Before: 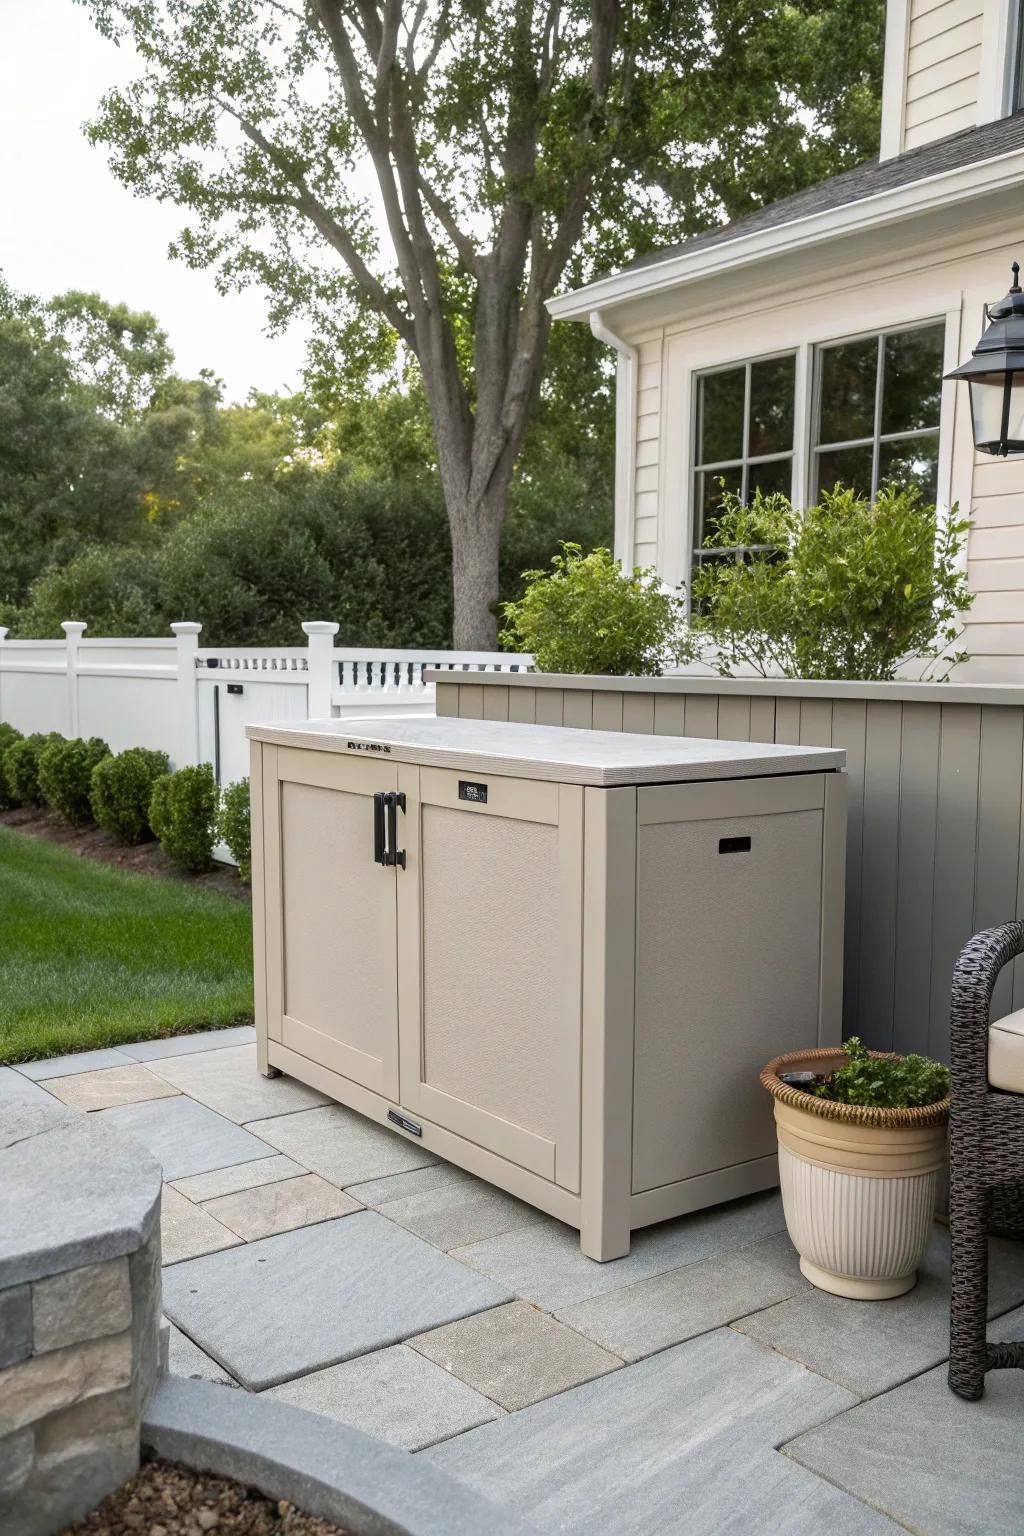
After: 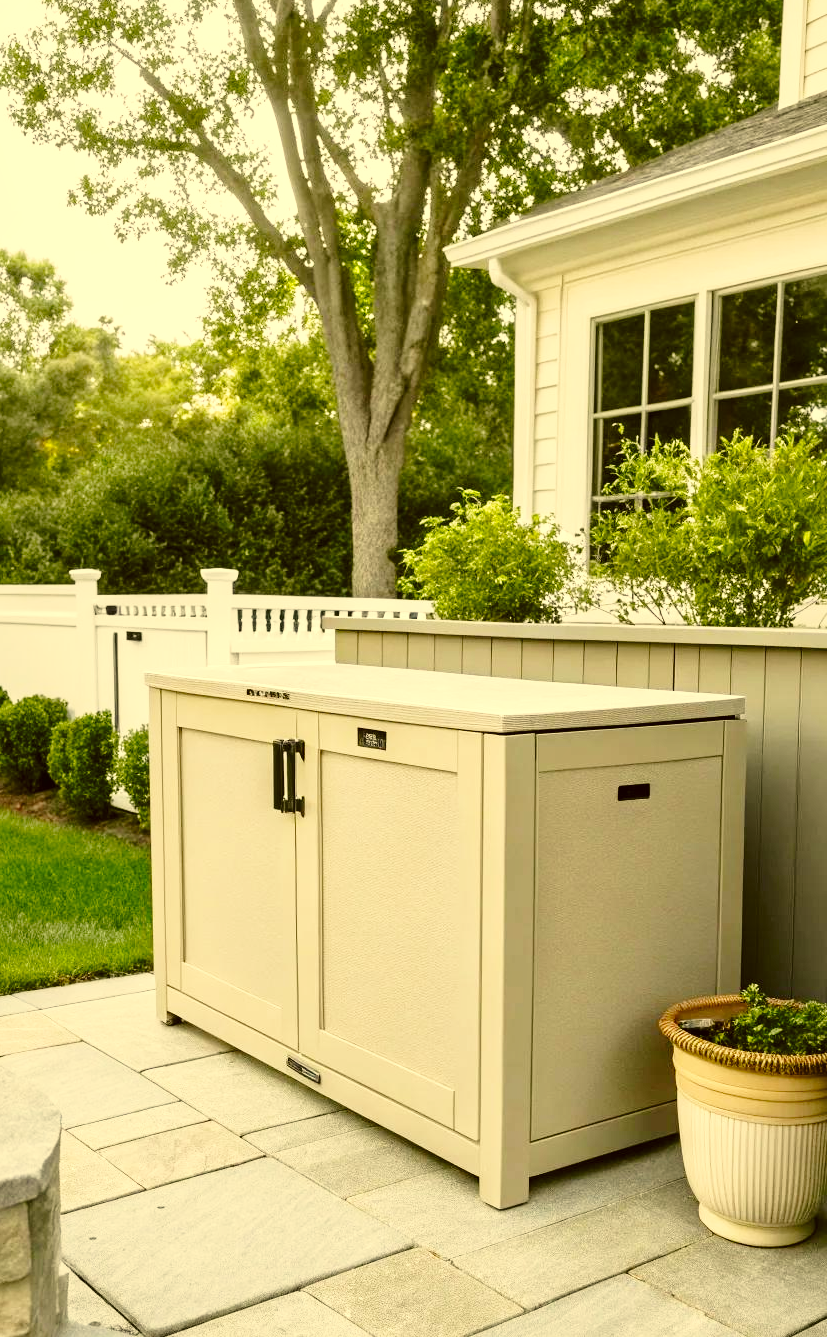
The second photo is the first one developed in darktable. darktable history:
color correction: highlights a* 0.141, highlights b* 29.2, shadows a* -0.187, shadows b* 21.03
local contrast: mode bilateral grid, contrast 19, coarseness 49, detail 120%, midtone range 0.2
base curve: curves: ch0 [(0, 0) (0.028, 0.03) (0.121, 0.232) (0.46, 0.748) (0.859, 0.968) (1, 1)], preserve colors none
crop: left 9.957%, top 3.504%, right 9.231%, bottom 9.414%
